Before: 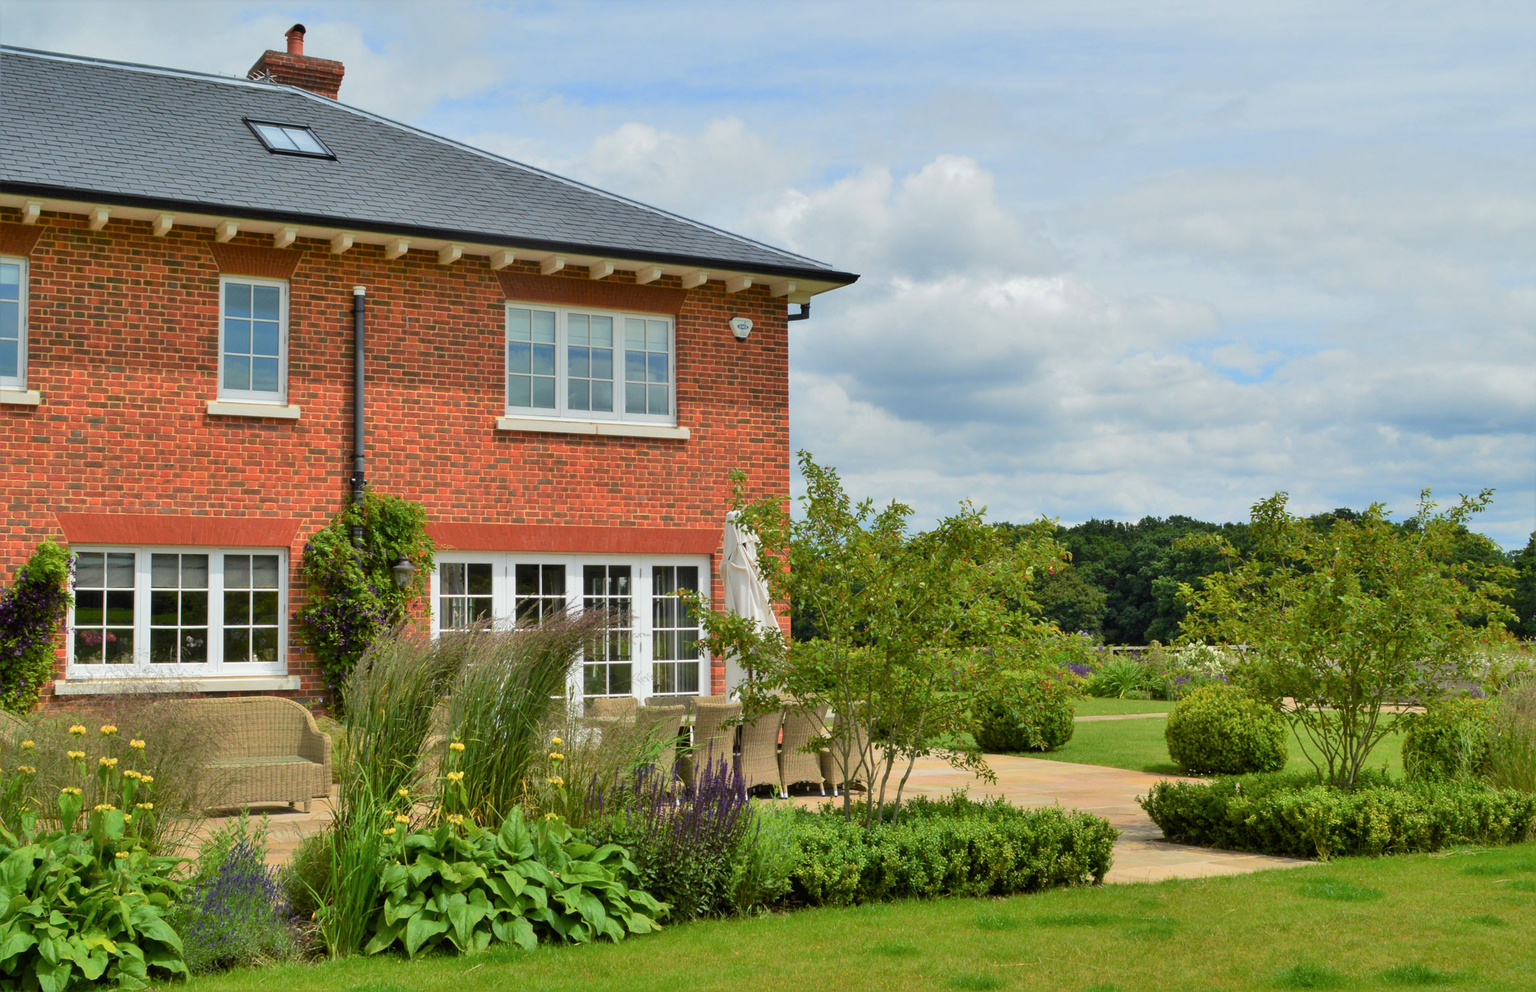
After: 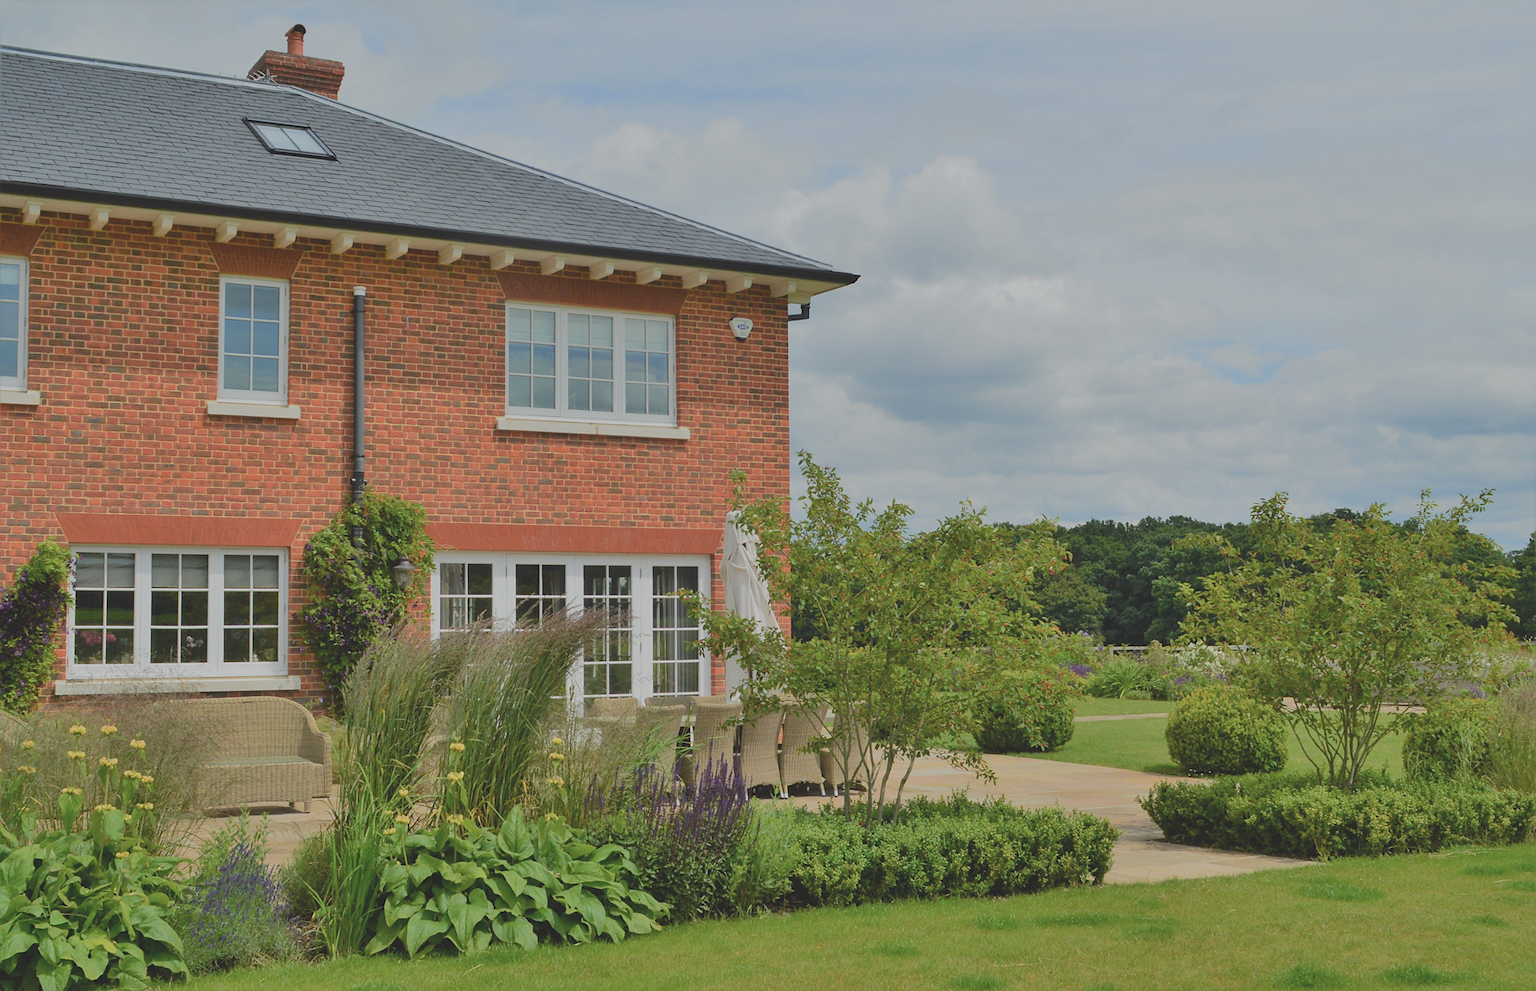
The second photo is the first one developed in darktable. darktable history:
sharpen: radius 1.601, amount 0.362, threshold 1.397
exposure: black level correction -0.025, exposure -0.118 EV, compensate exposure bias true, compensate highlight preservation false
filmic rgb: black relative exposure -8.76 EV, white relative exposure 4.98 EV, threshold 3.04 EV, target black luminance 0%, hardness 3.78, latitude 66.19%, contrast 0.834, shadows ↔ highlights balance 19.83%, add noise in highlights 0, preserve chrominance no, color science v3 (2019), use custom middle-gray values true, iterations of high-quality reconstruction 10, contrast in highlights soft, enable highlight reconstruction true
